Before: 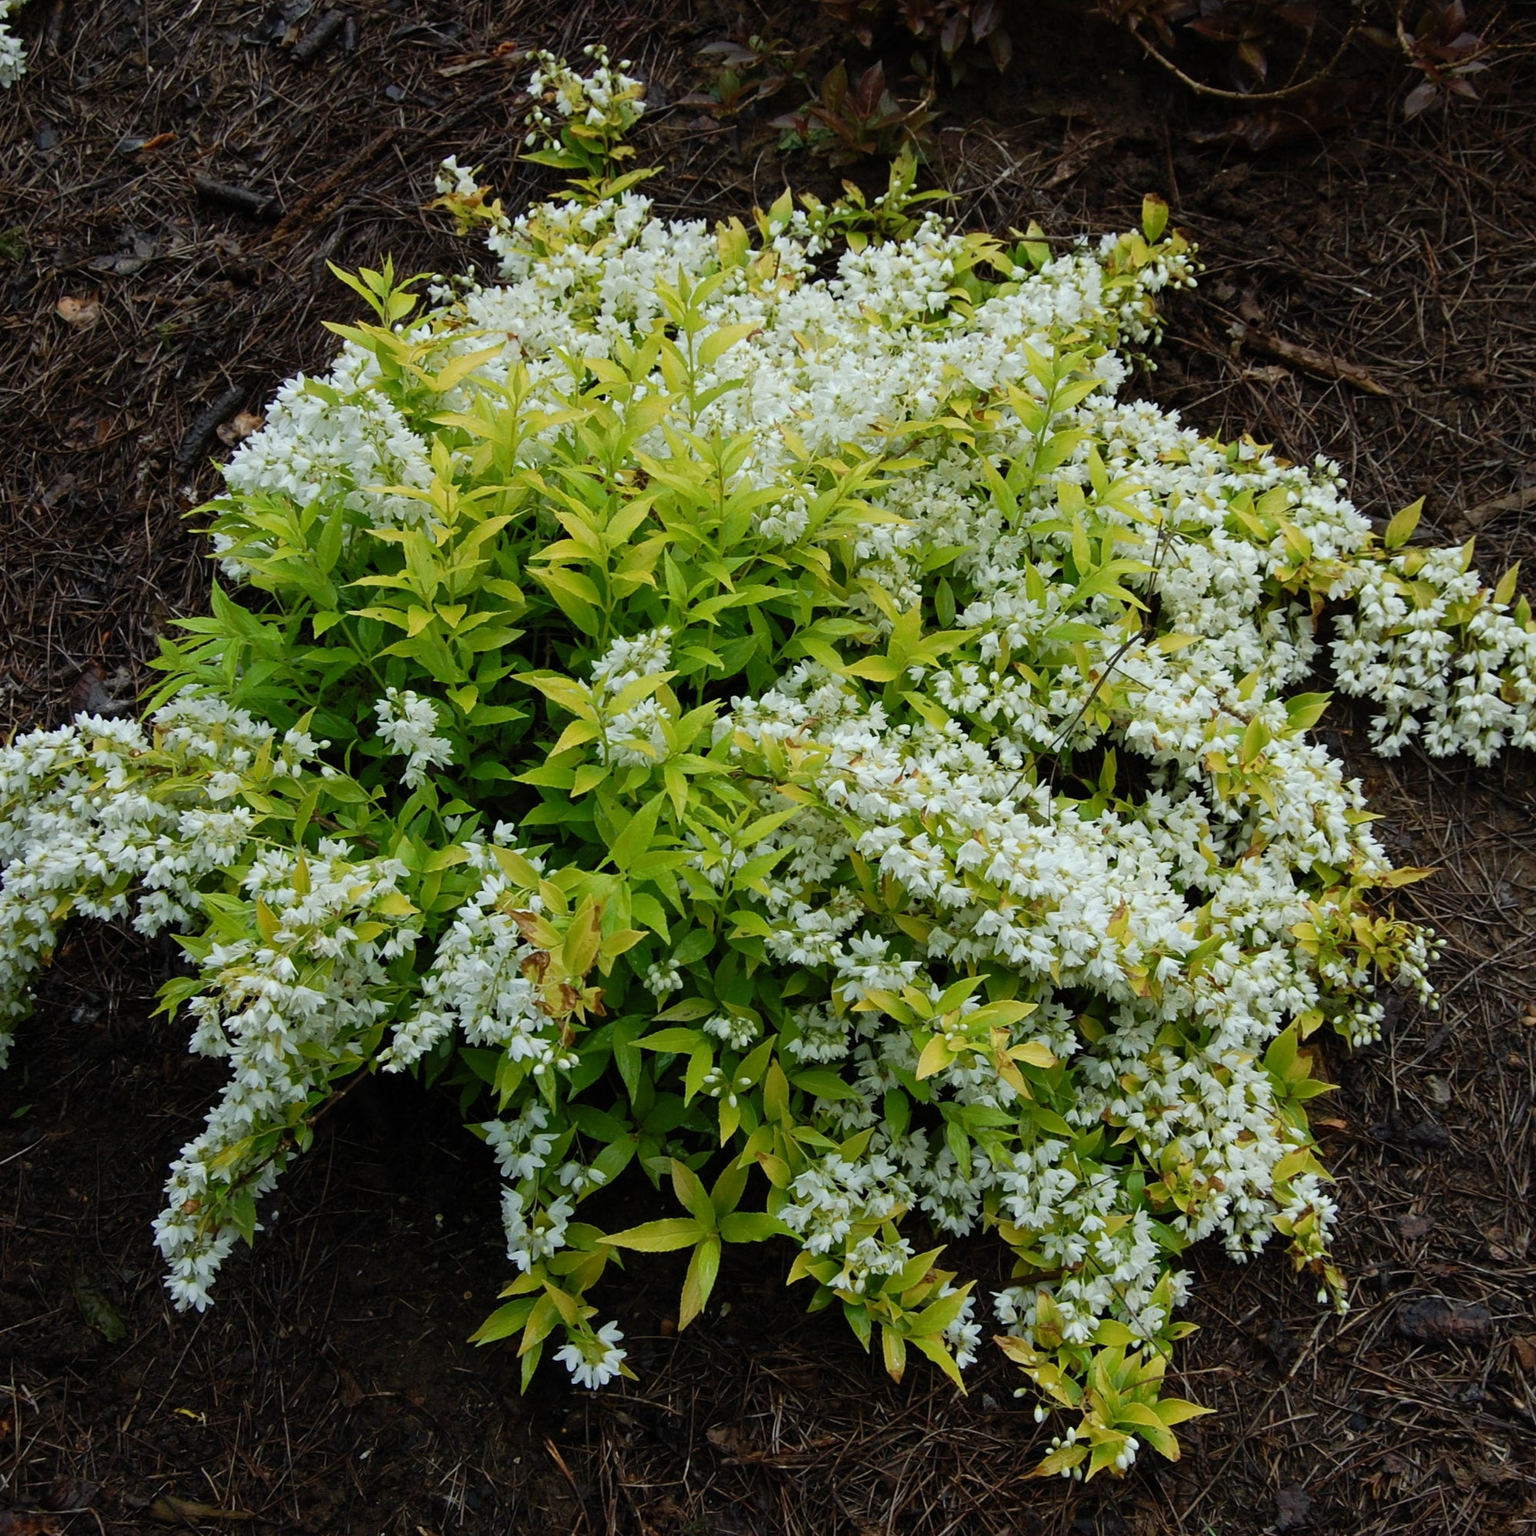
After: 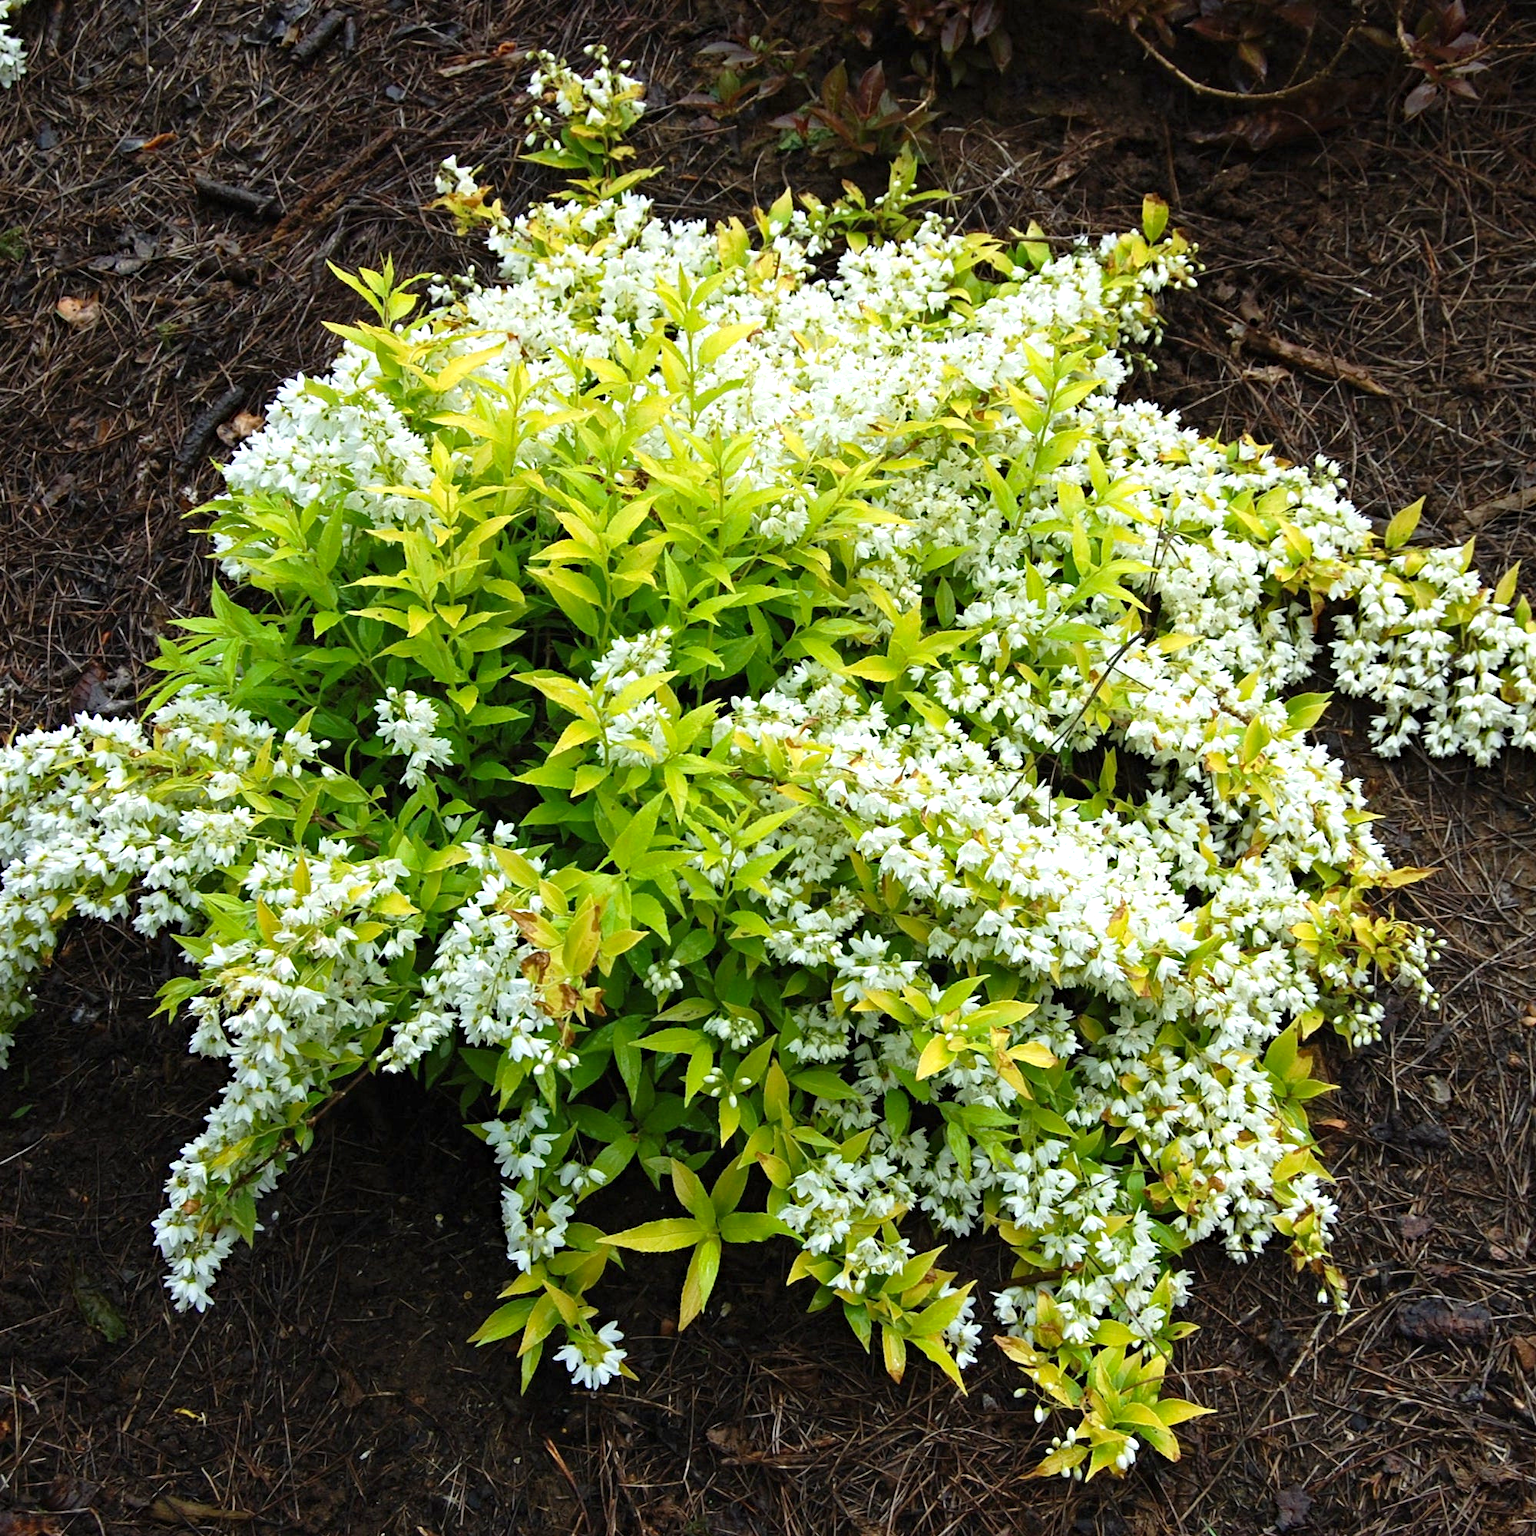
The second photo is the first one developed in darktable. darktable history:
haze removal: strength 0.29, distance 0.25, compatibility mode true, adaptive false
exposure: black level correction 0, exposure 0.9 EV, compensate highlight preservation false
